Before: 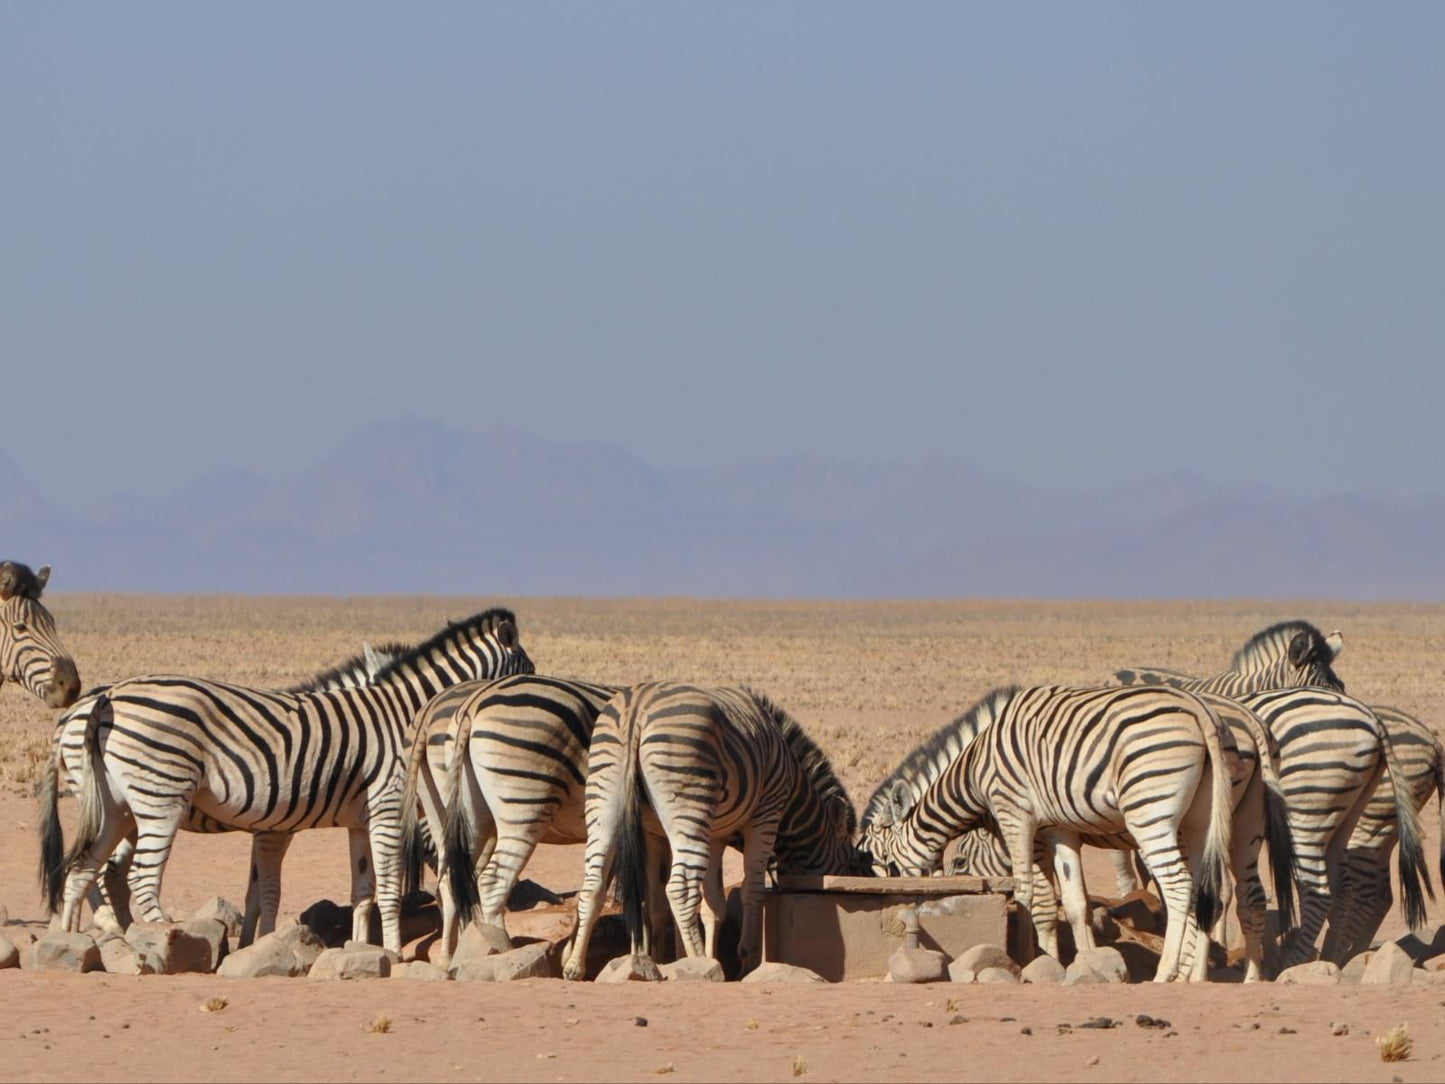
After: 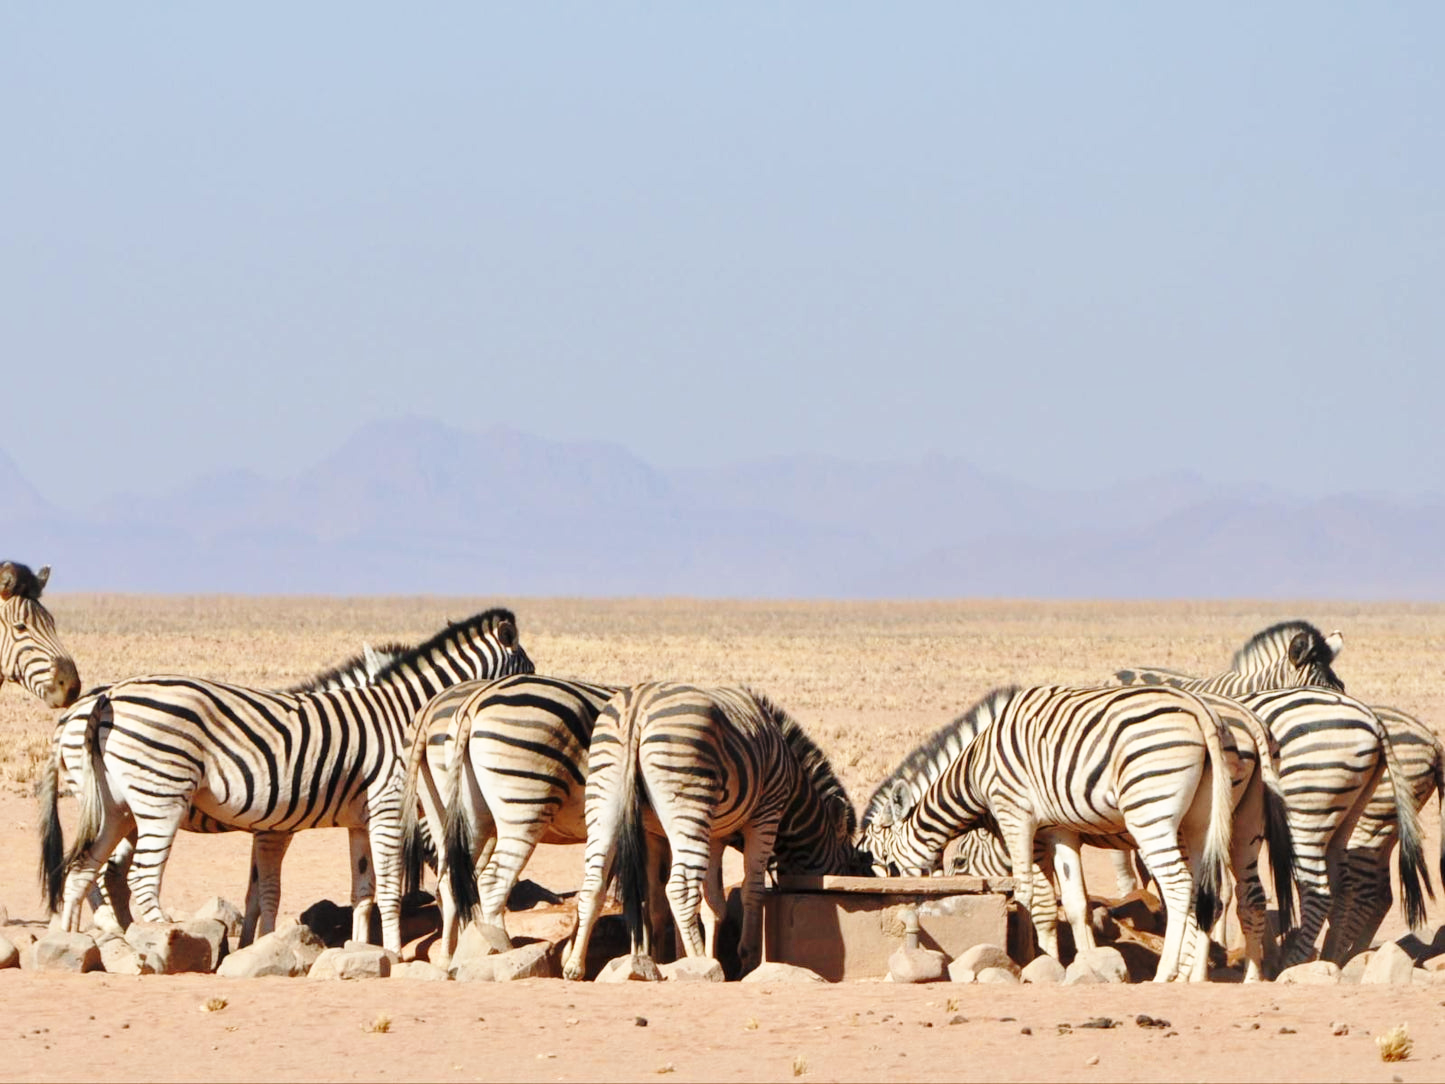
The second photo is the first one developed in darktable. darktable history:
local contrast: mode bilateral grid, contrast 20, coarseness 50, detail 120%, midtone range 0.2
base curve: curves: ch0 [(0, 0) (0.028, 0.03) (0.121, 0.232) (0.46, 0.748) (0.859, 0.968) (1, 1)], preserve colors none
